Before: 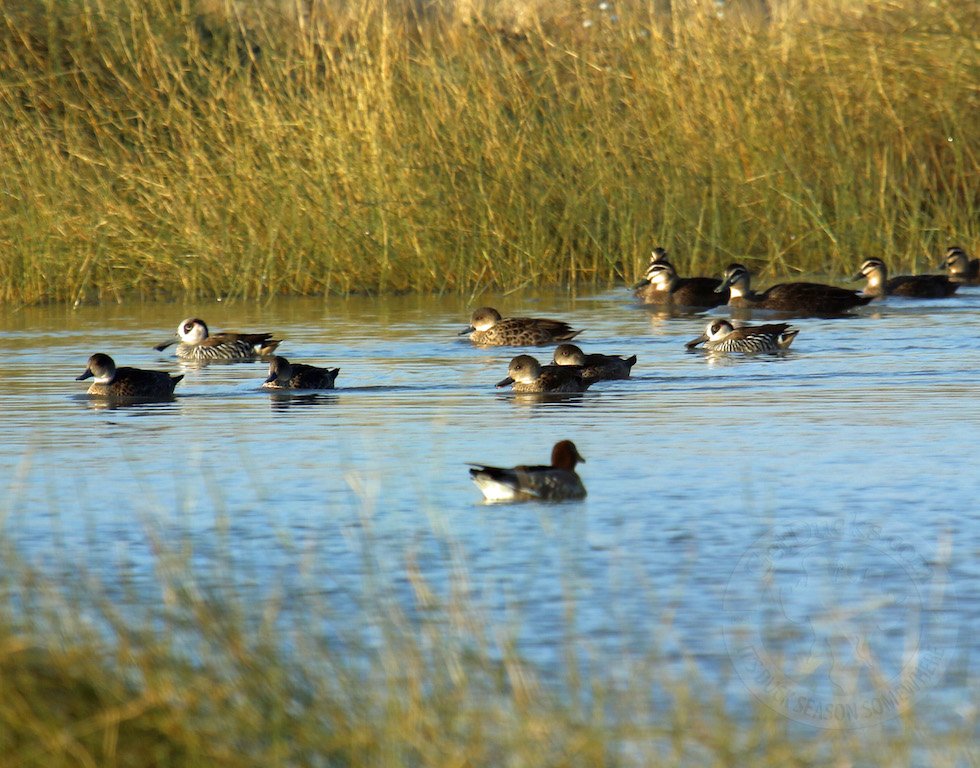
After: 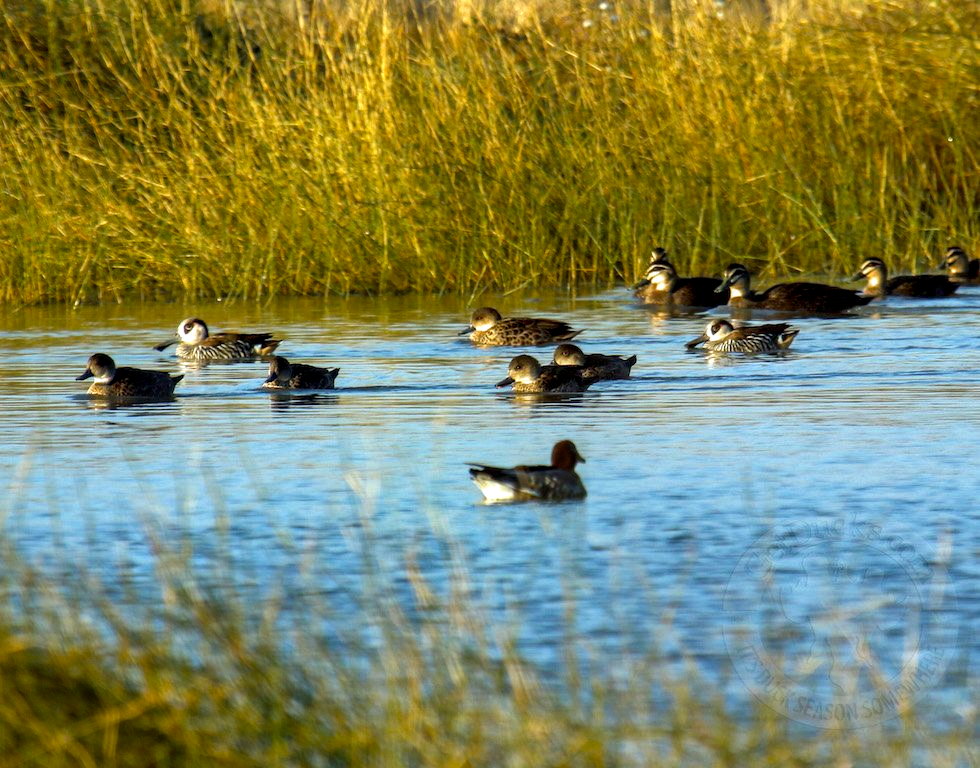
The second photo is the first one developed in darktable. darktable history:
color balance rgb: perceptual saturation grading › global saturation 20%, global vibrance 20%
local contrast: highlights 59%, detail 145%
shadows and highlights: white point adjustment 0.05, highlights color adjustment 55.9%, soften with gaussian
